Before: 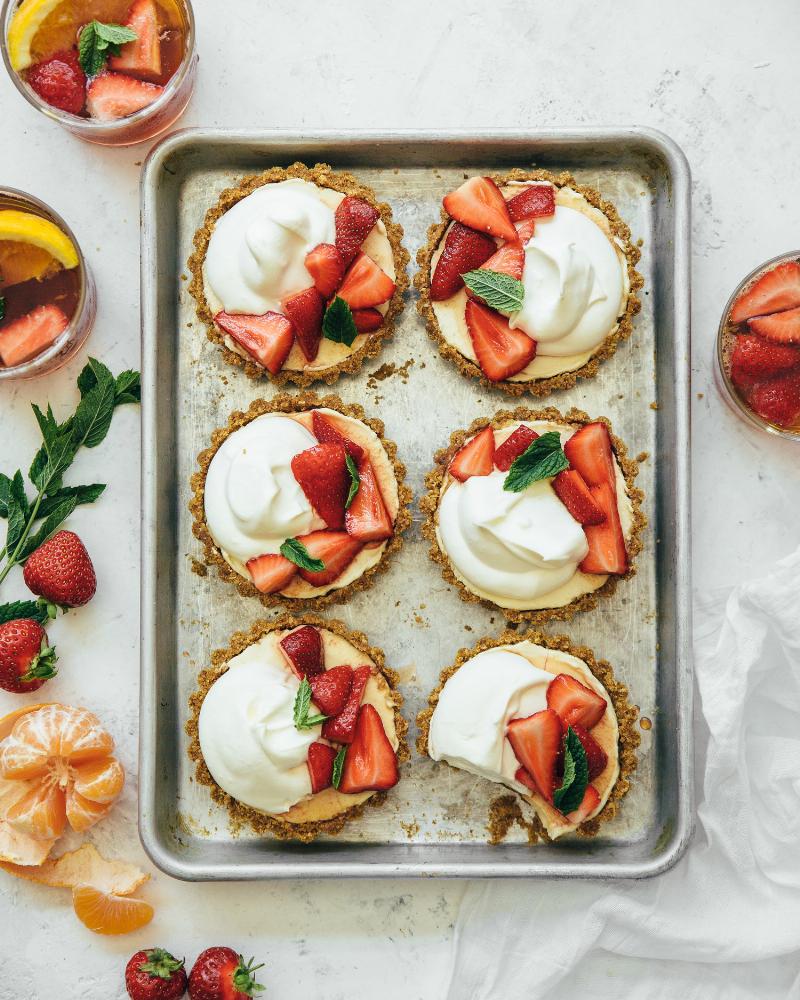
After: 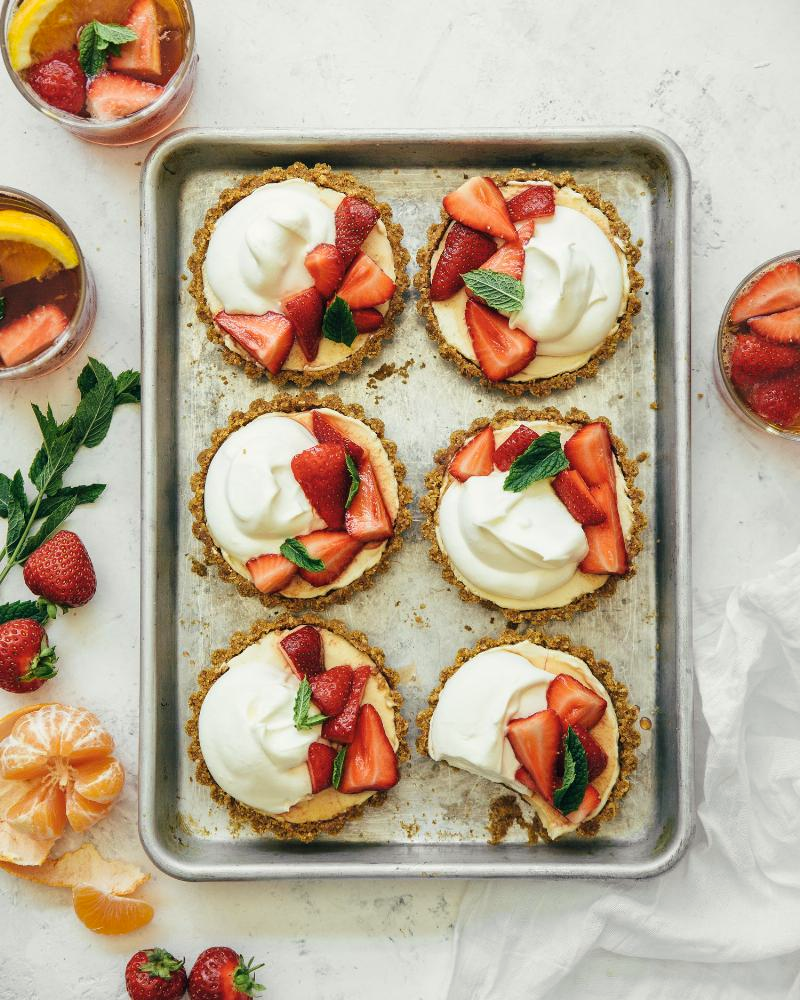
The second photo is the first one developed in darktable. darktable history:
color correction: highlights b* 2.91
